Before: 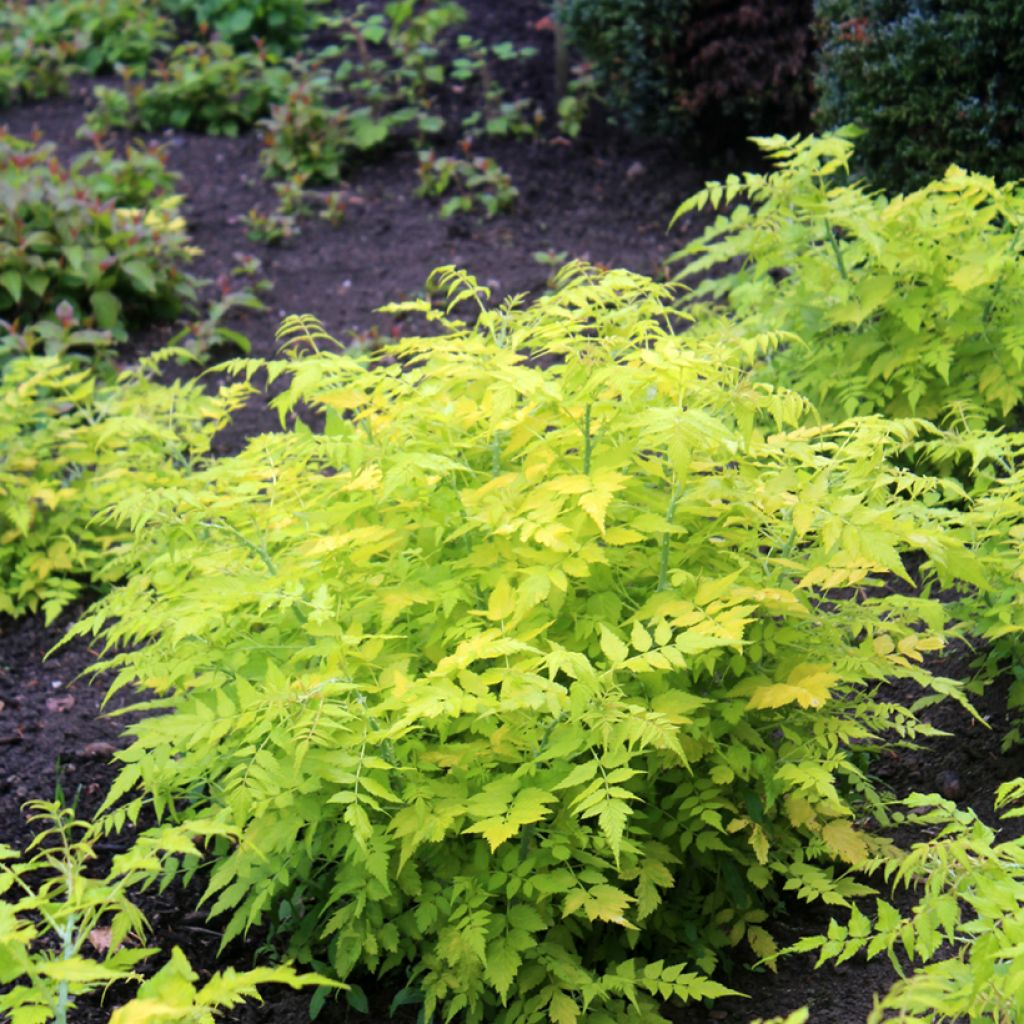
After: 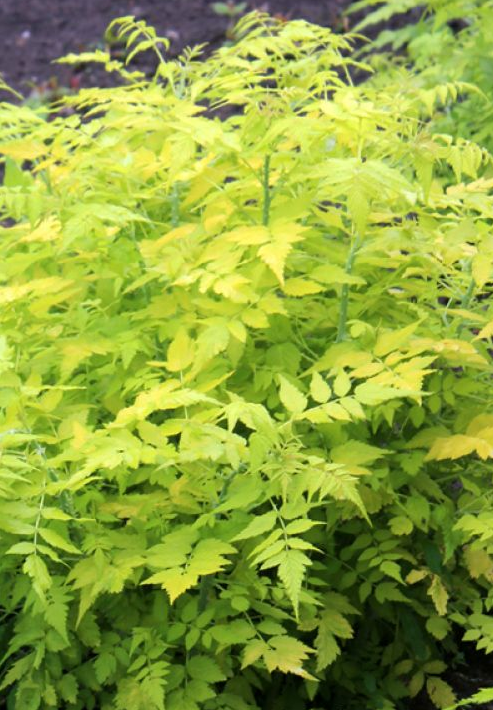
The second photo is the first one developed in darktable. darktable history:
crop: left 31.354%, top 24.34%, right 20.469%, bottom 6.291%
